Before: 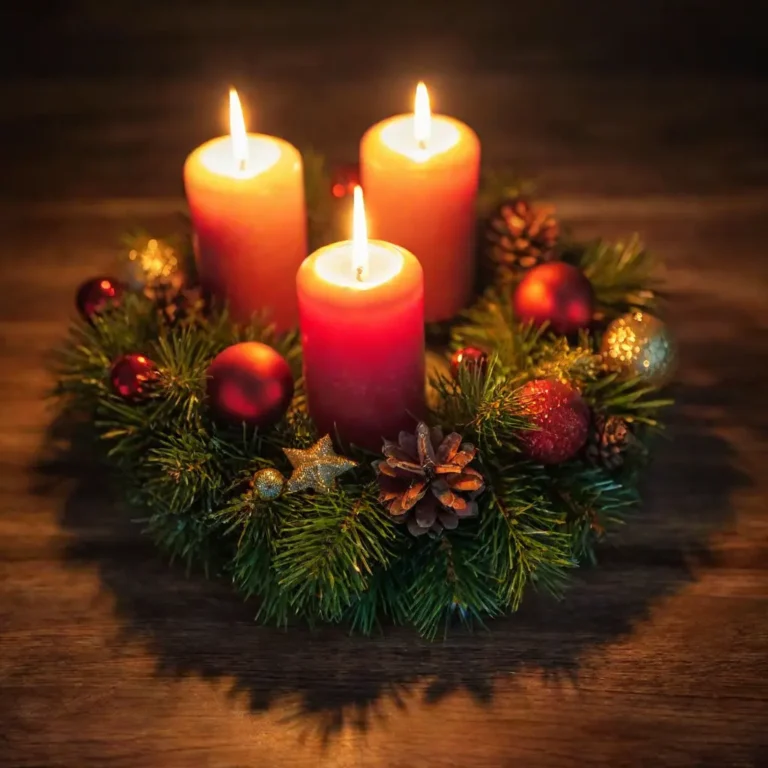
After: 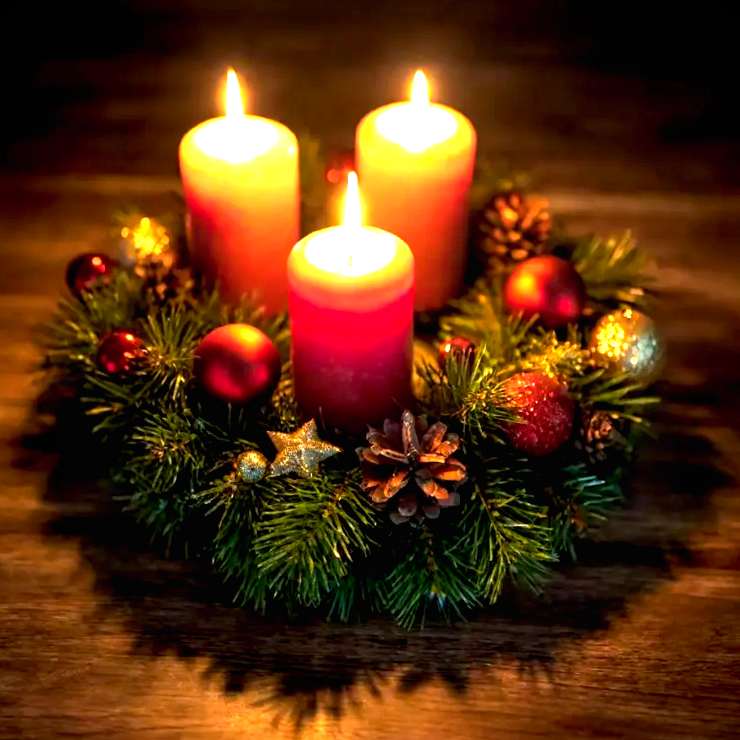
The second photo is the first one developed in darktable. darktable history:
color balance rgb: perceptual saturation grading › global saturation 0.029%, perceptual brilliance grading › global brilliance 14.712%, perceptual brilliance grading › shadows -34.556%, global vibrance 7.685%
exposure: black level correction 0.01, exposure 1 EV, compensate exposure bias true, compensate highlight preservation false
local contrast: mode bilateral grid, contrast 100, coarseness 99, detail 91%, midtone range 0.2
crop and rotate: angle -2.2°
